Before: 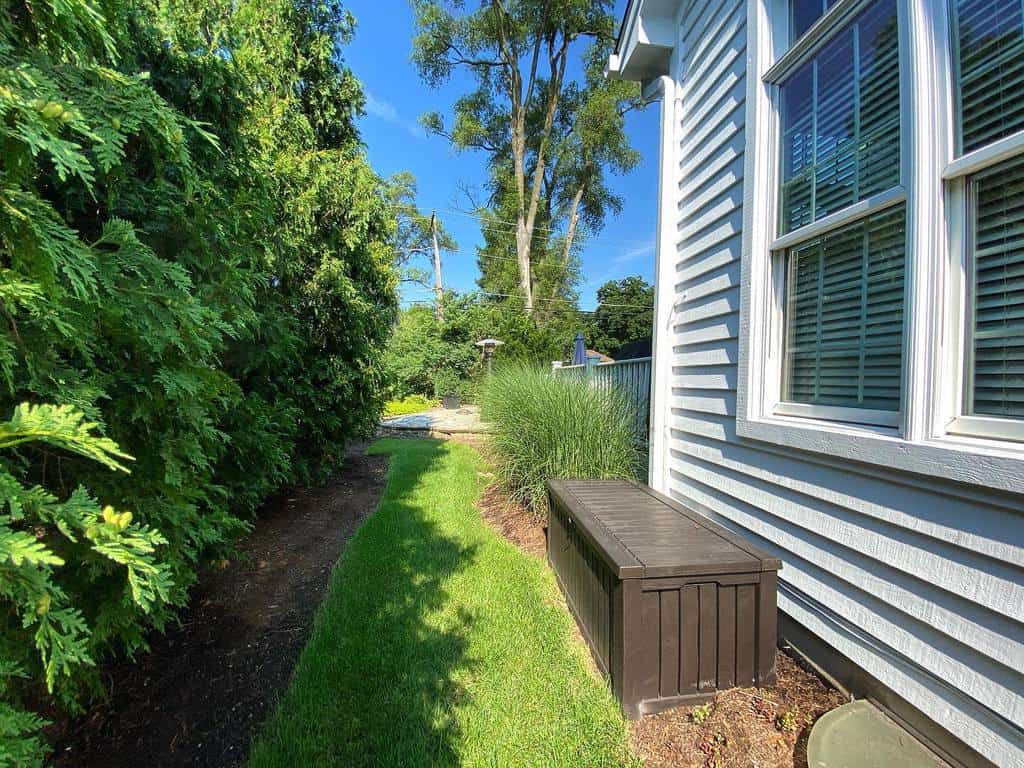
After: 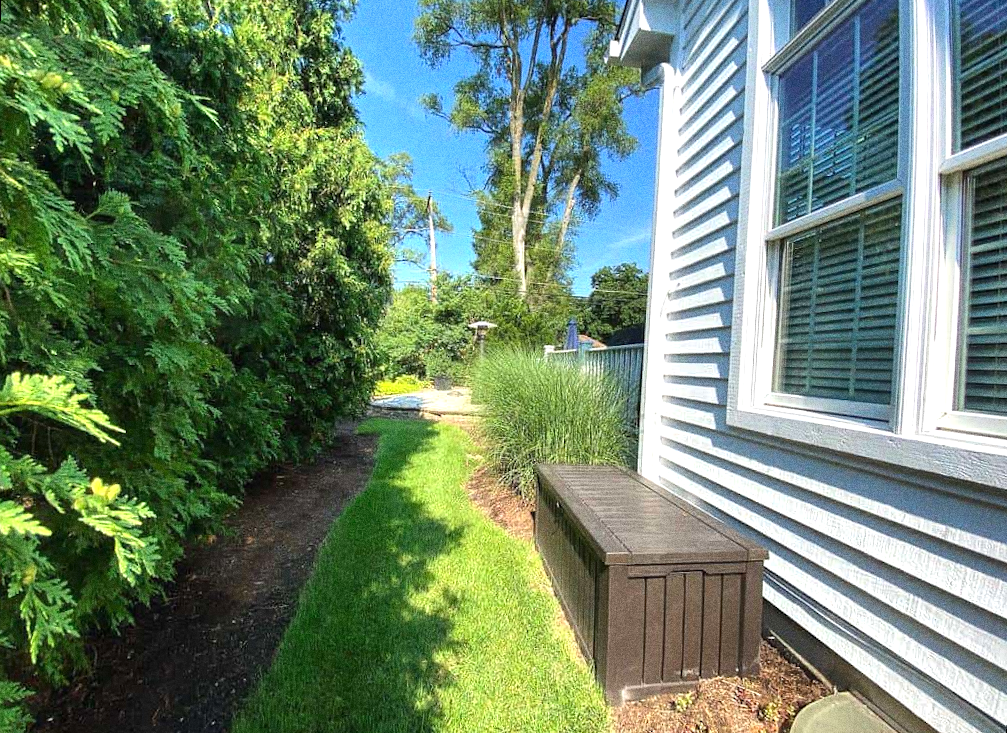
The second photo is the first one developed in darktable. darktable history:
exposure: black level correction 0, exposure 0.5 EV, compensate highlight preservation false
rotate and perspective: rotation 1.57°, crop left 0.018, crop right 0.982, crop top 0.039, crop bottom 0.961
grain: coarseness 0.09 ISO, strength 40%
